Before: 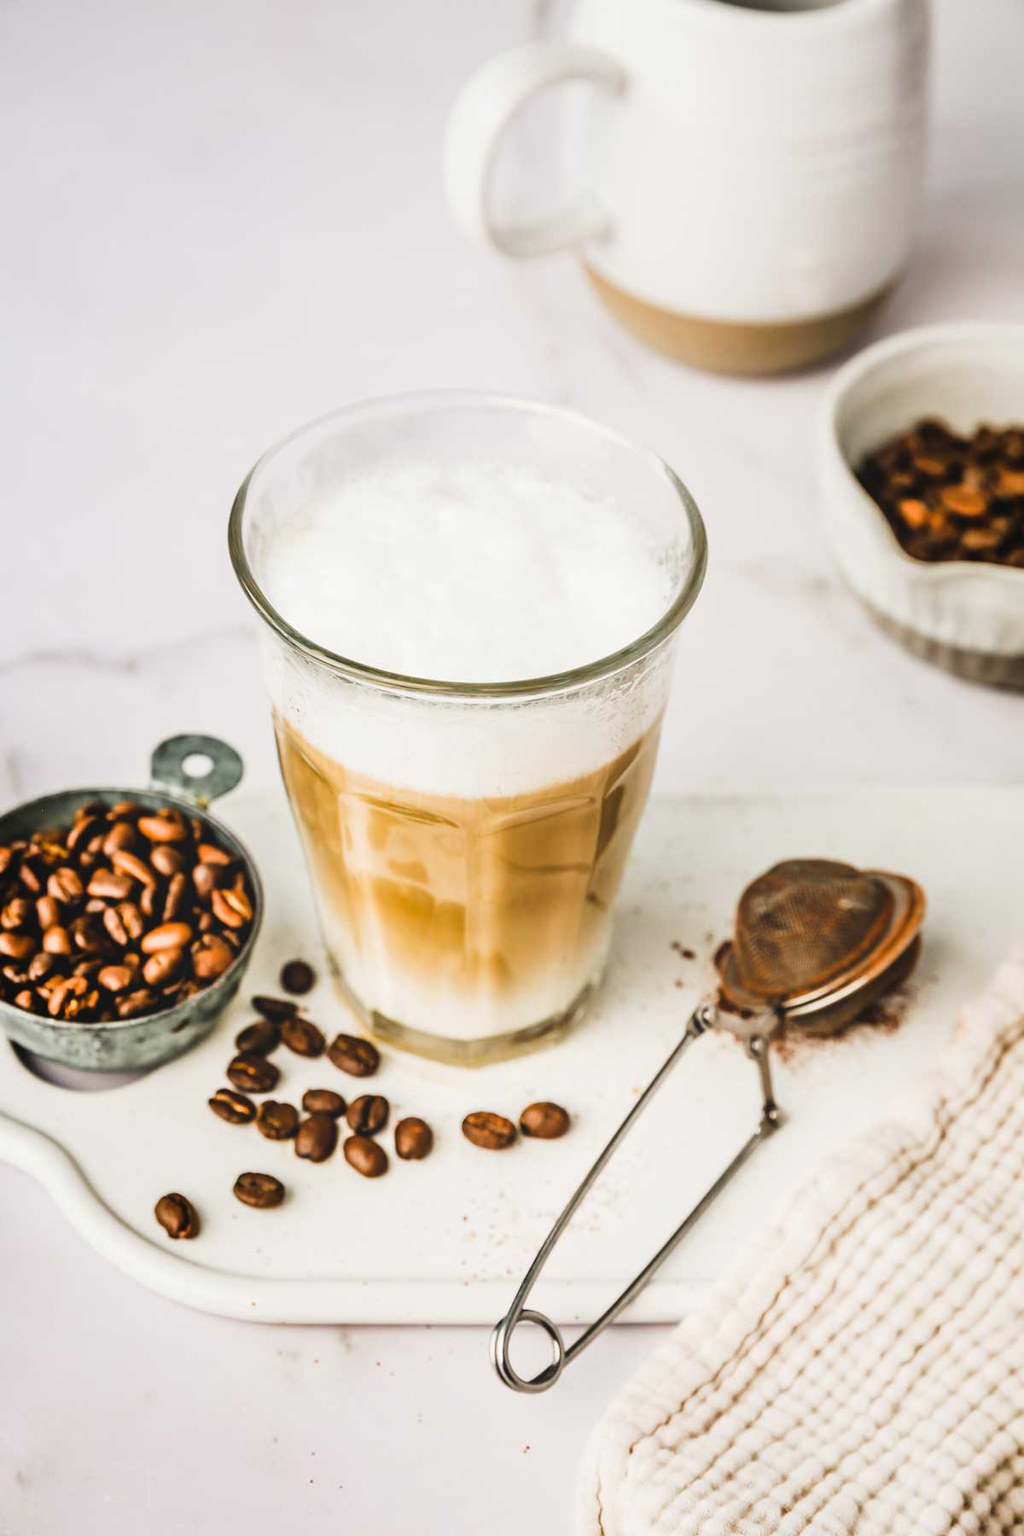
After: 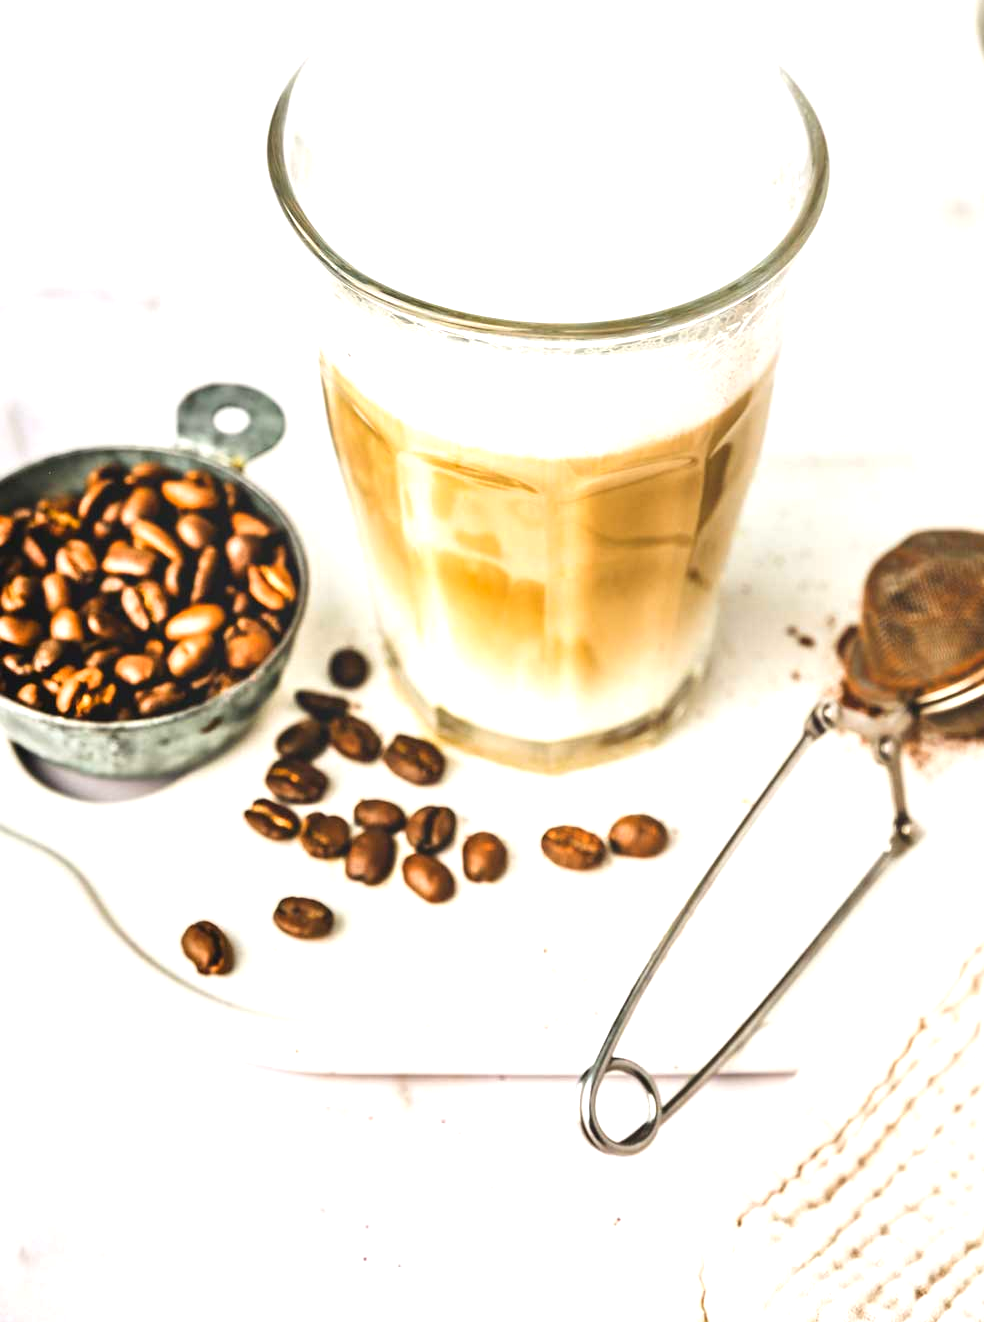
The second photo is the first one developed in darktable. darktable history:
exposure: exposure 0.661 EV, compensate highlight preservation false
crop: top 26.531%, right 17.959%
